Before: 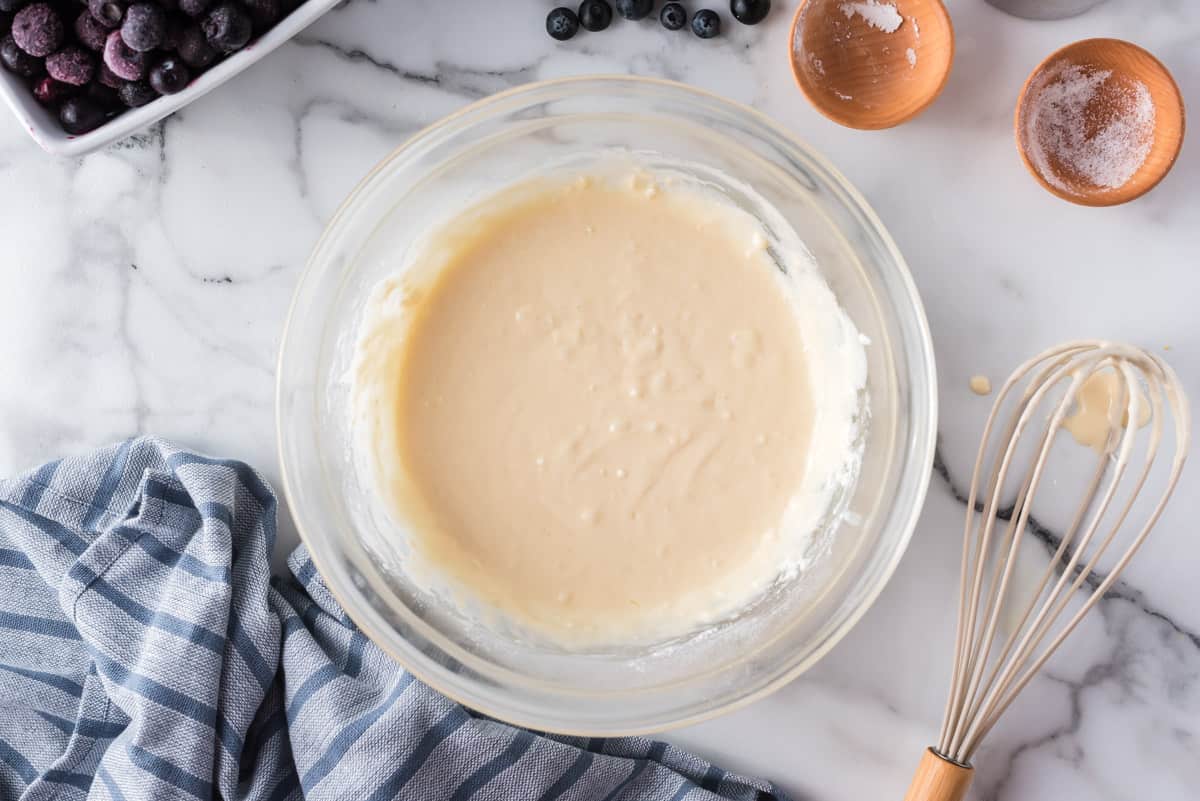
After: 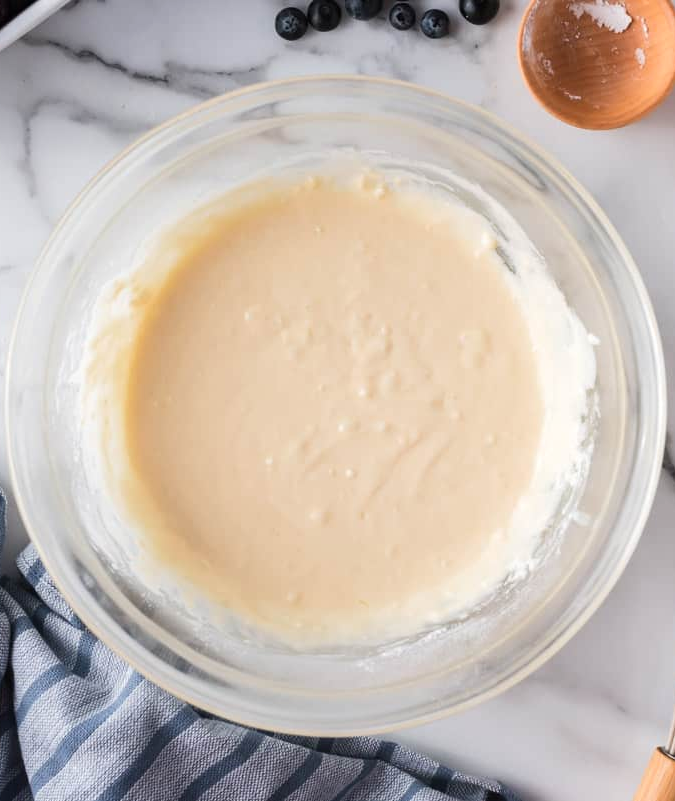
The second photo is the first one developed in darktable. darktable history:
contrast brightness saturation: contrast 0.079, saturation 0.019
crop and rotate: left 22.591%, right 21.104%
